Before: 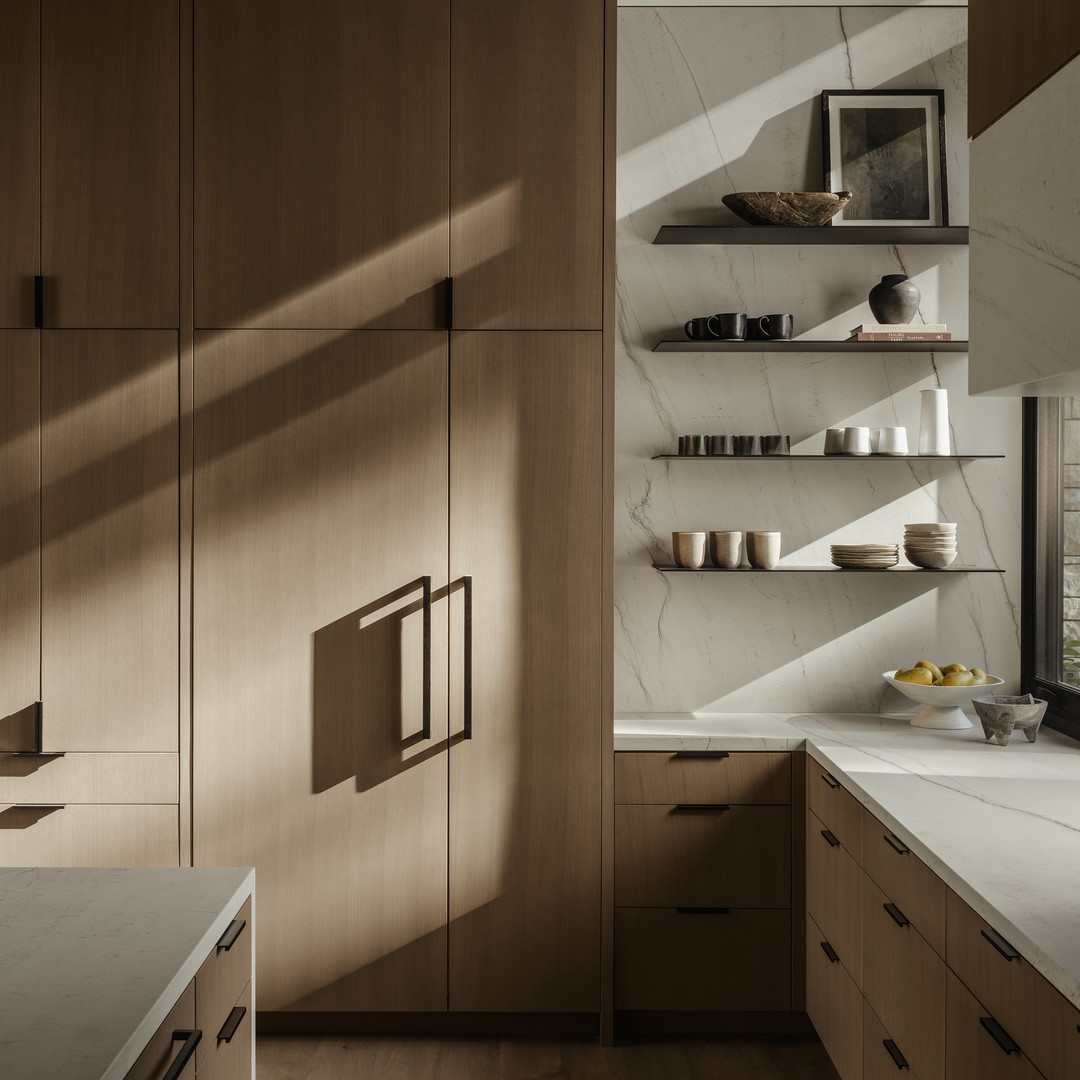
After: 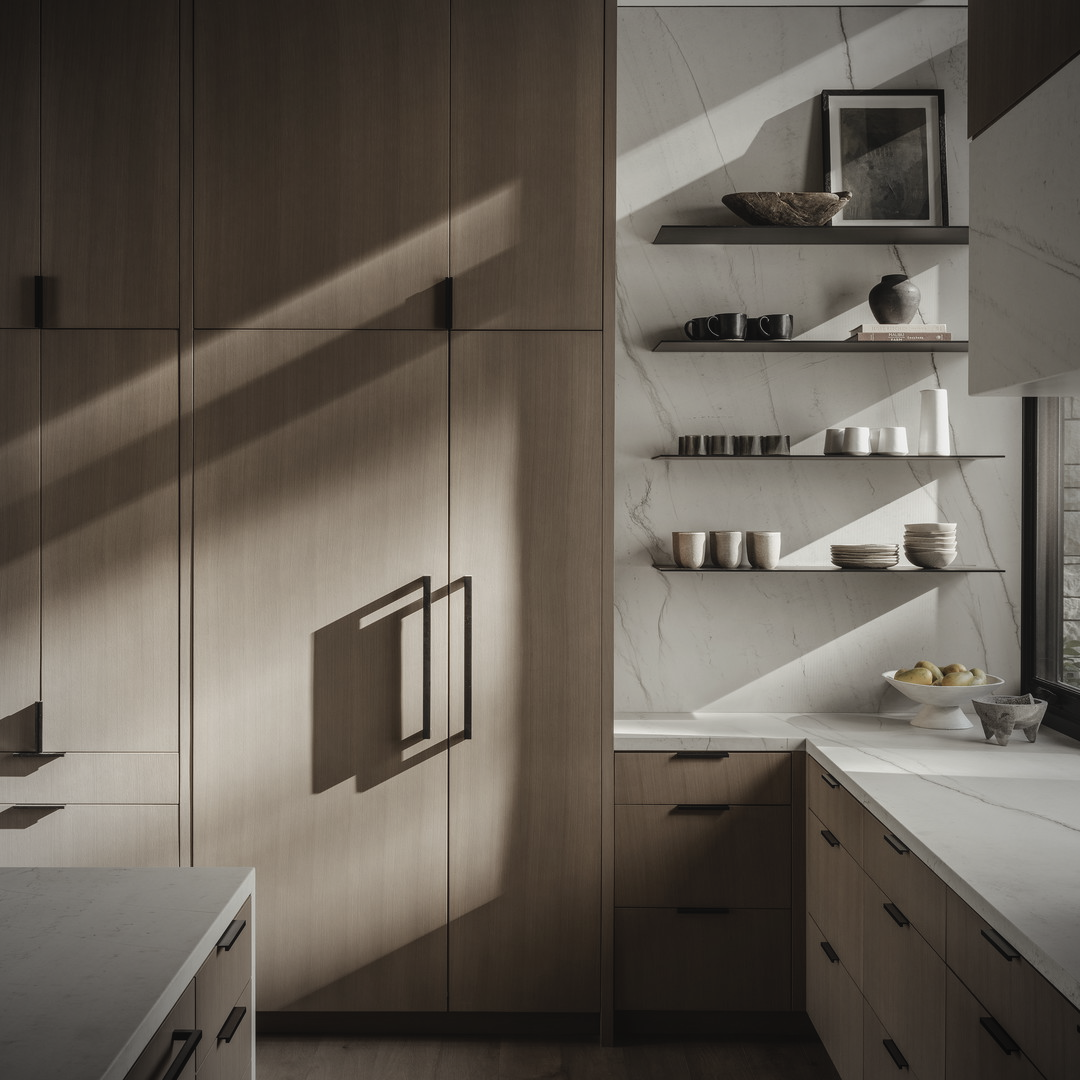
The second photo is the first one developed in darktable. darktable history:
contrast brightness saturation: contrast -0.065, saturation -0.405
vignetting: fall-off radius 60.85%
